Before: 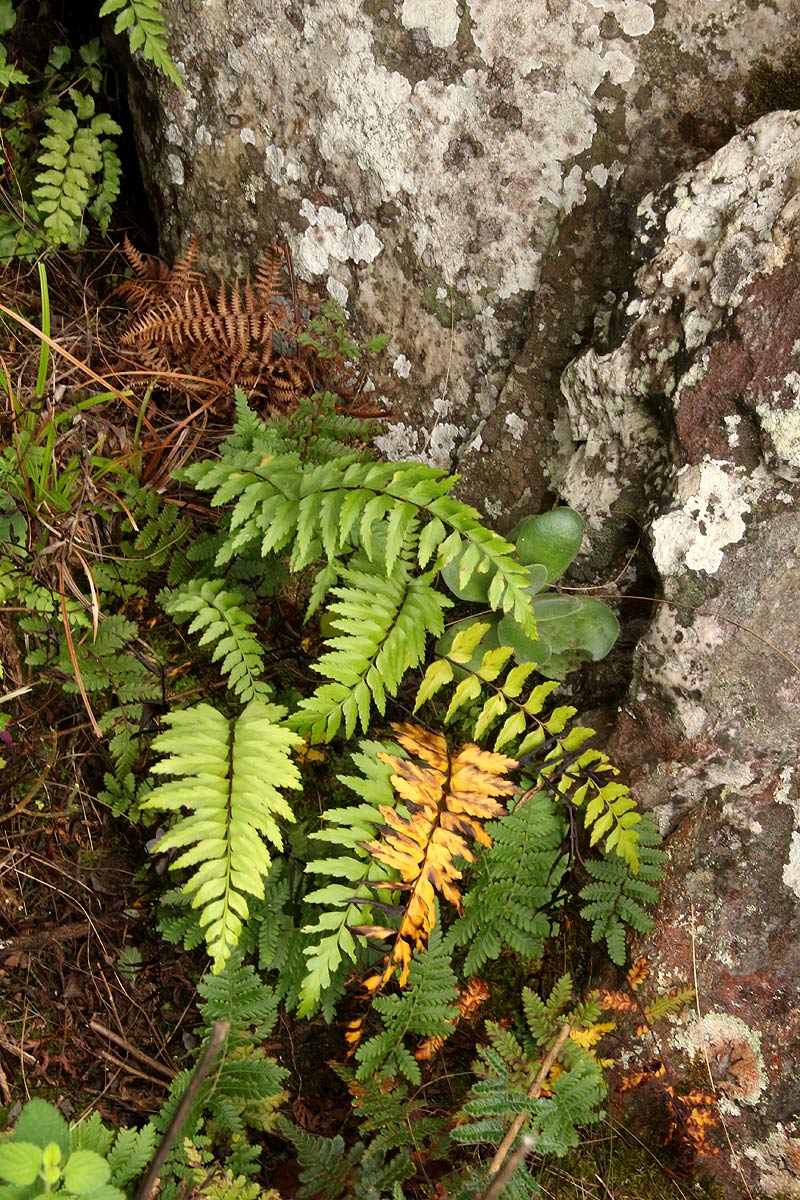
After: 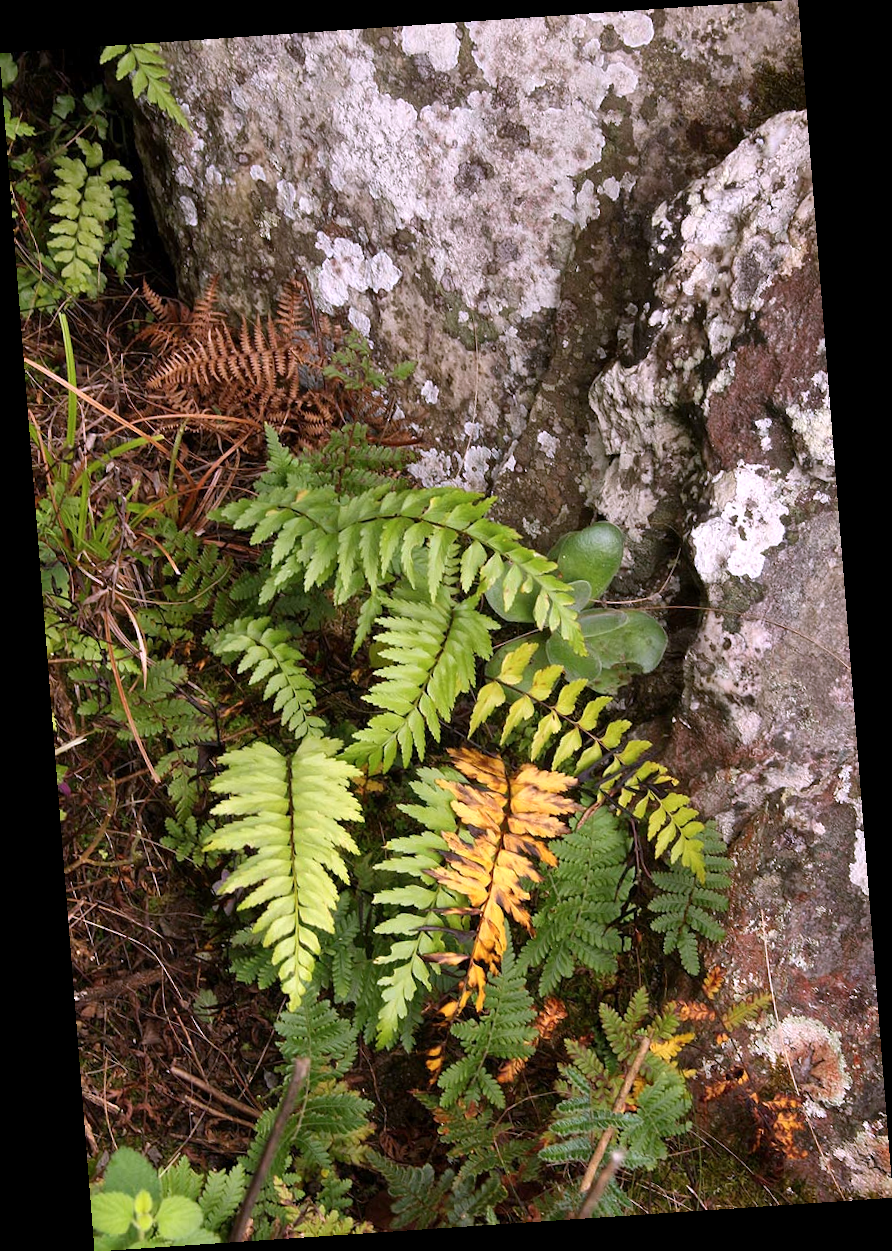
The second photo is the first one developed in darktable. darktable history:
rotate and perspective: rotation -4.2°, shear 0.006, automatic cropping off
contrast brightness saturation: saturation -0.05
white balance: red 1.042, blue 1.17
